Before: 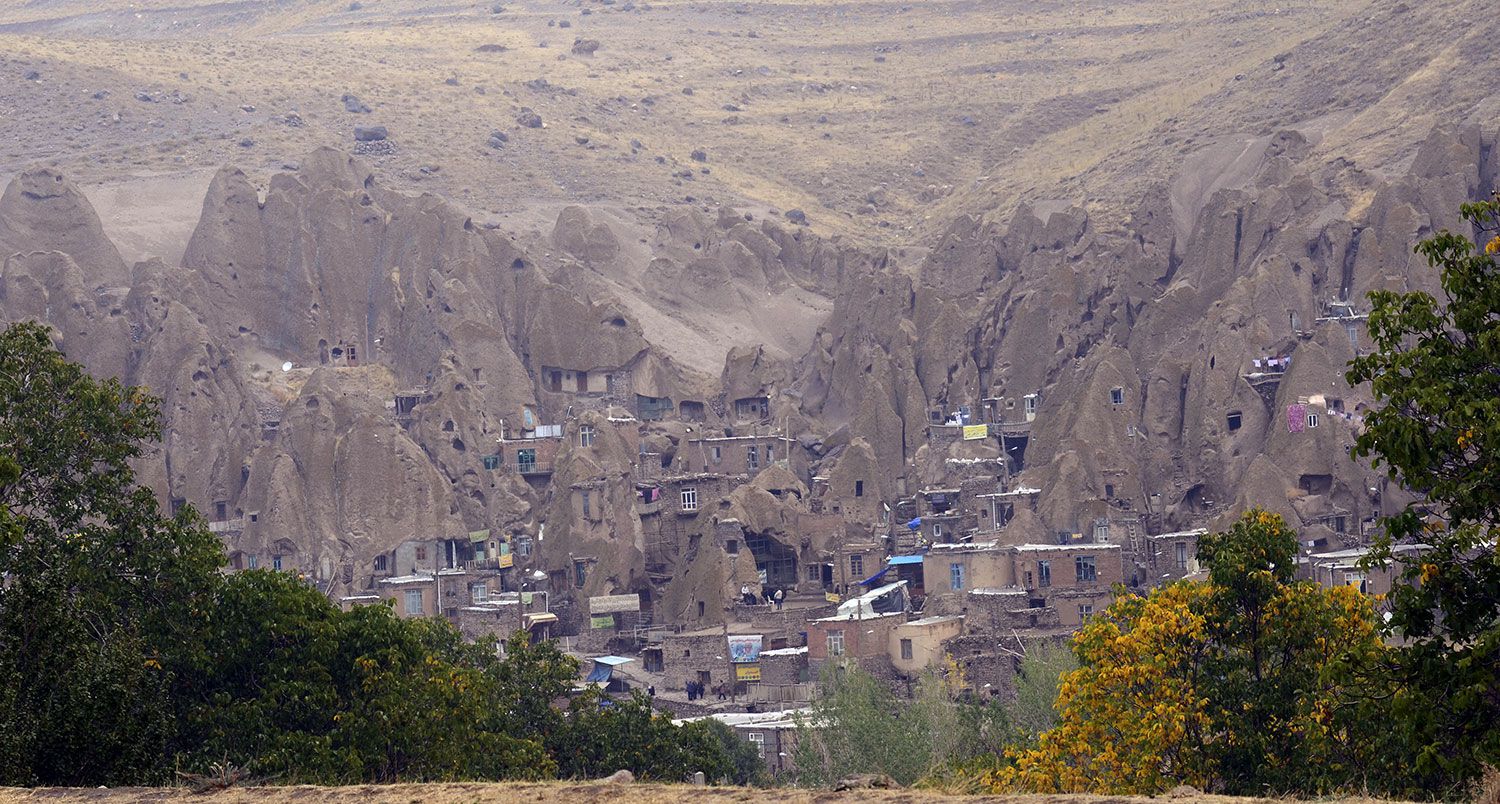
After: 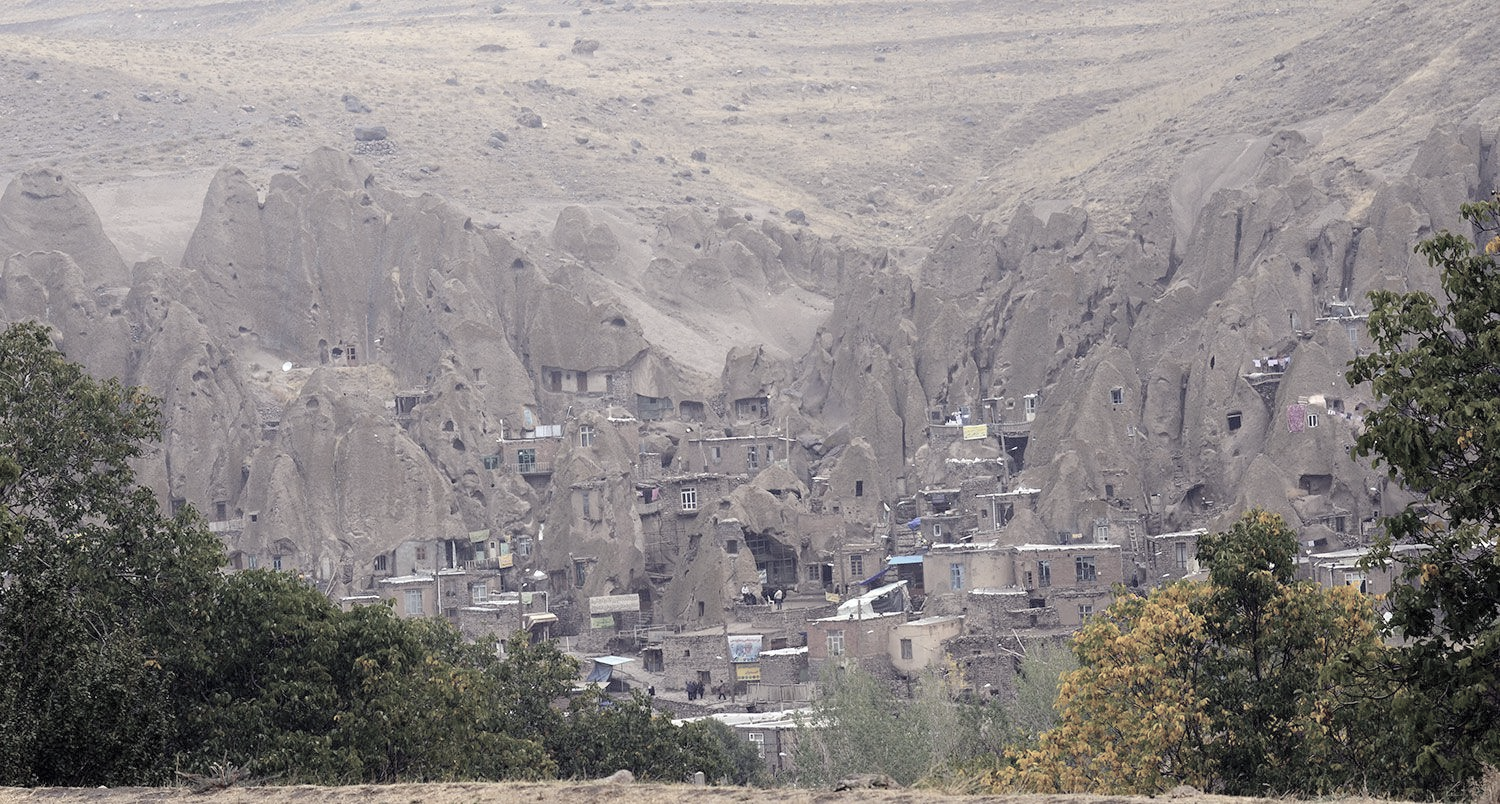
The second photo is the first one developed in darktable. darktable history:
contrast brightness saturation: brightness 0.185, saturation -0.515
